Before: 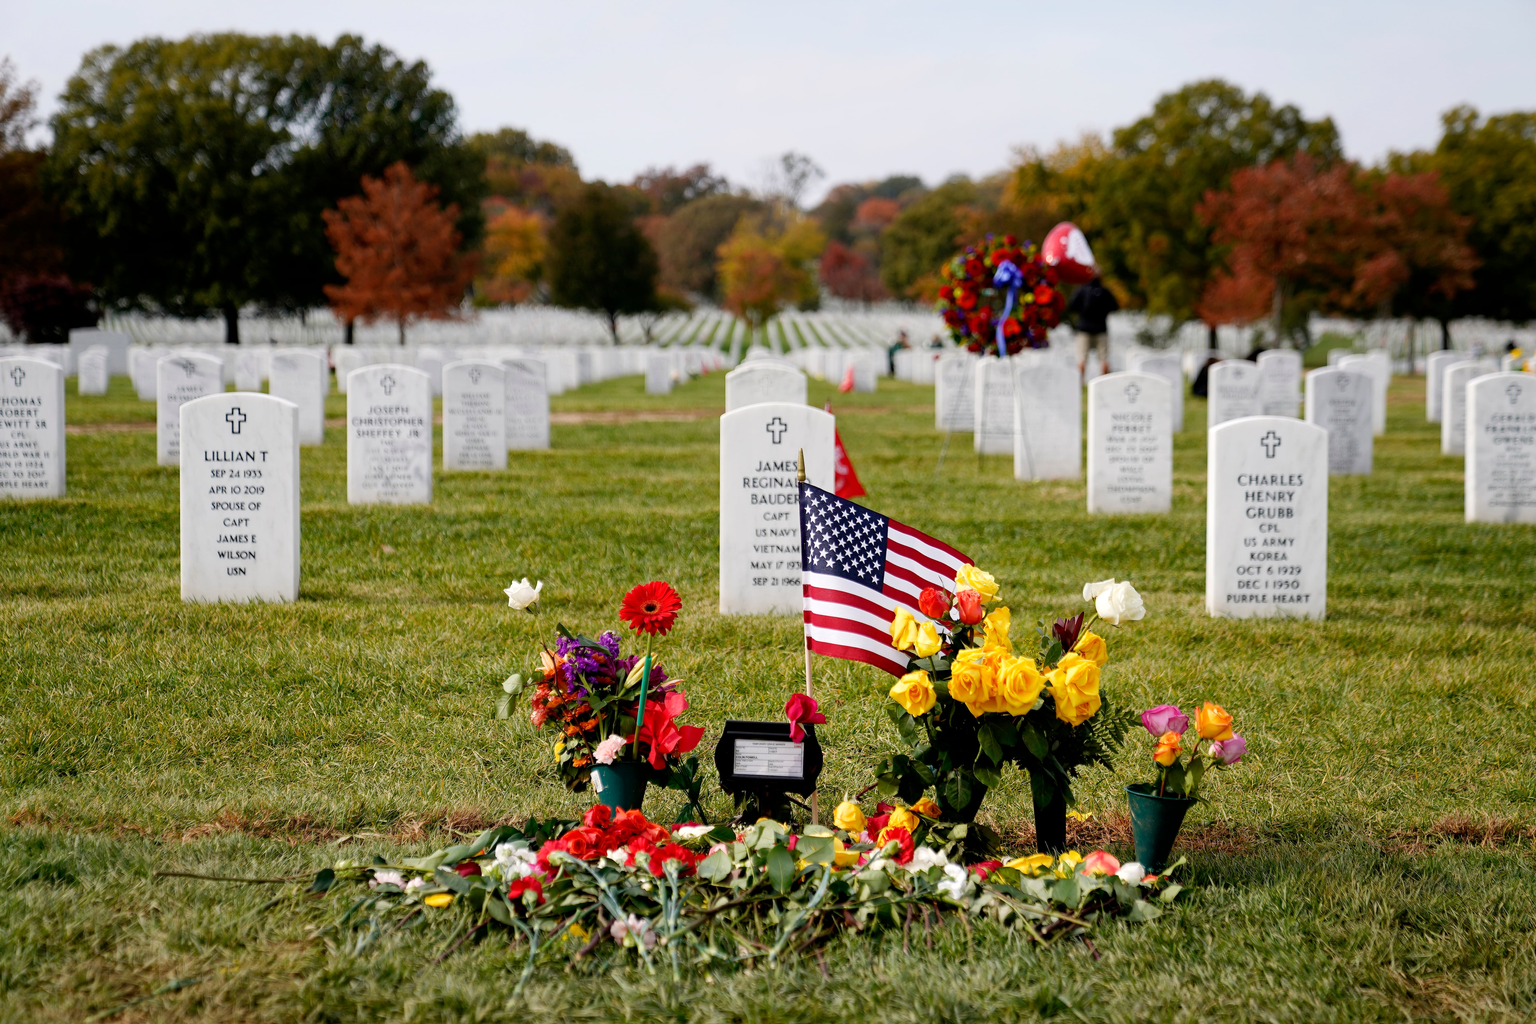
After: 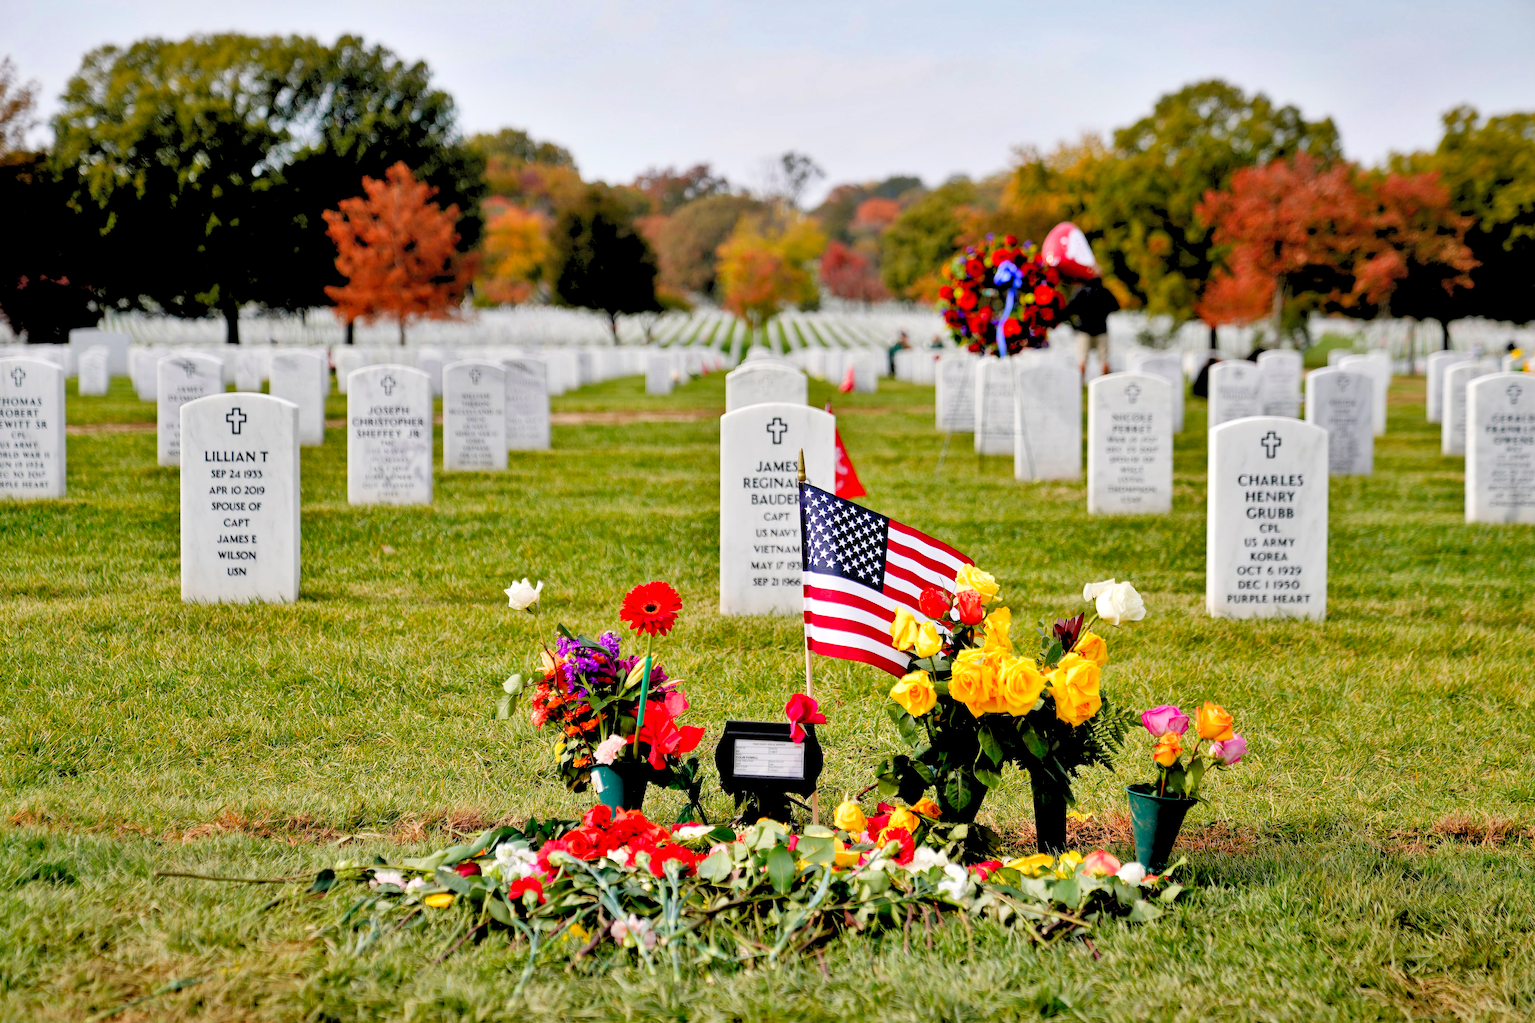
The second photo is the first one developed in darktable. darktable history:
shadows and highlights: radius 118.15, shadows 41.86, highlights -62.18, highlights color adjustment 48.94%, soften with gaussian
levels: levels [0.072, 0.414, 0.976]
